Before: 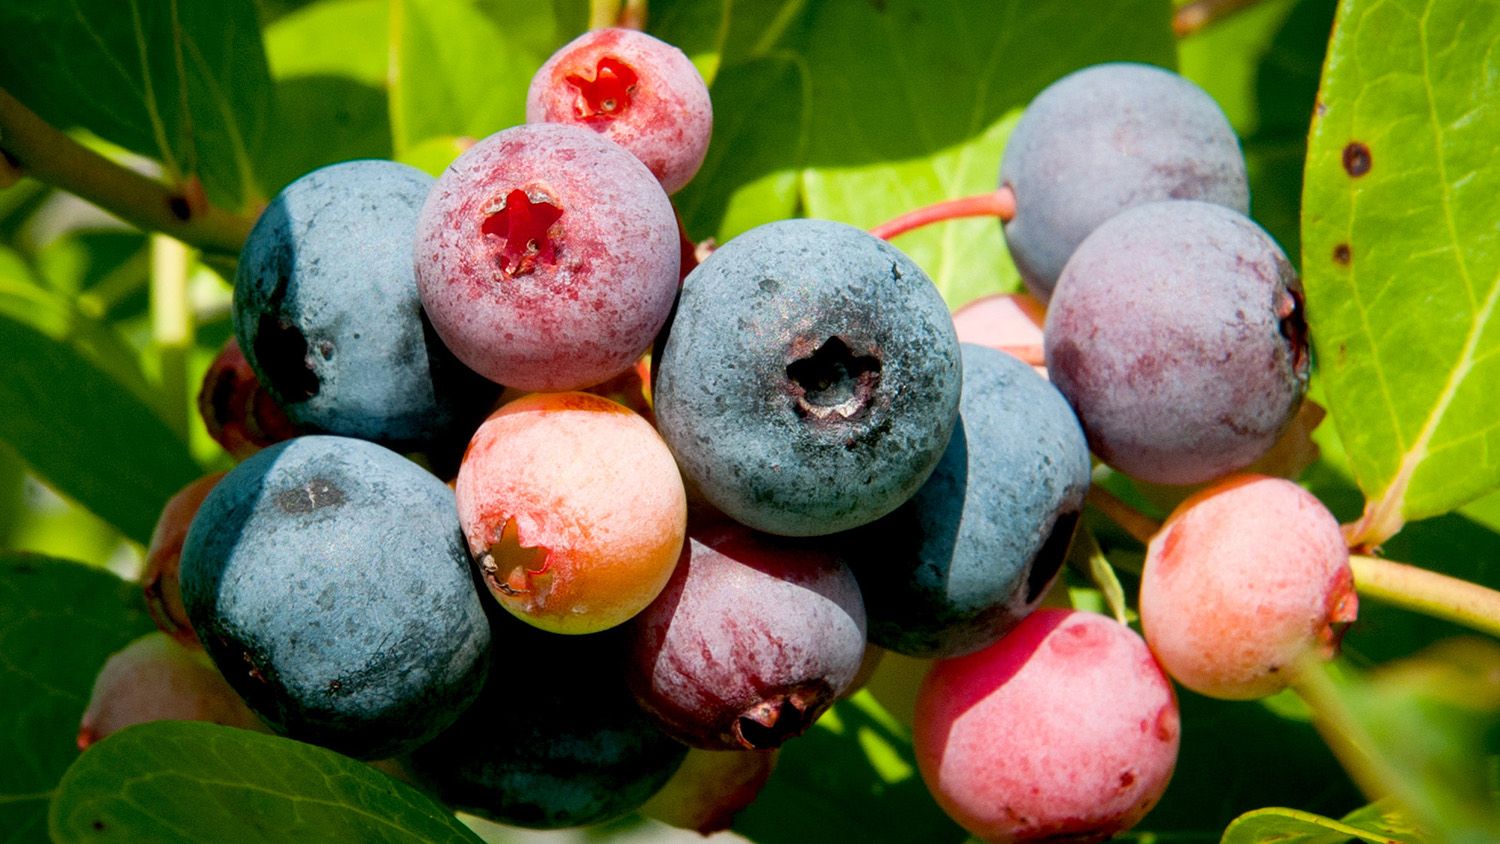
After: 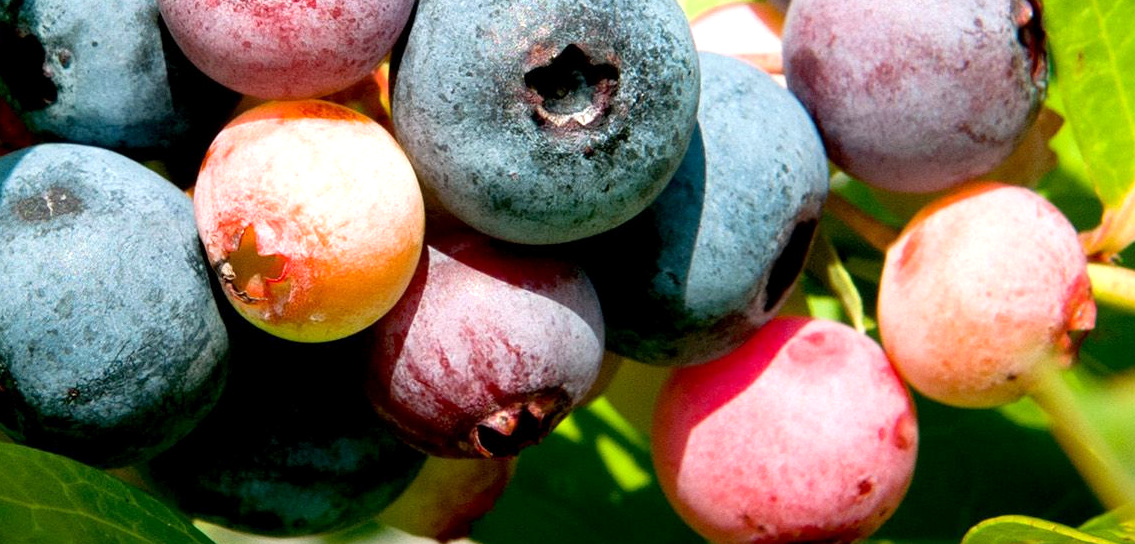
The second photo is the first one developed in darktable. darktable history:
crop and rotate: left 17.514%, top 34.616%, right 6.807%, bottom 0.927%
exposure: black level correction 0.001, exposure 0.5 EV, compensate exposure bias true, compensate highlight preservation false
